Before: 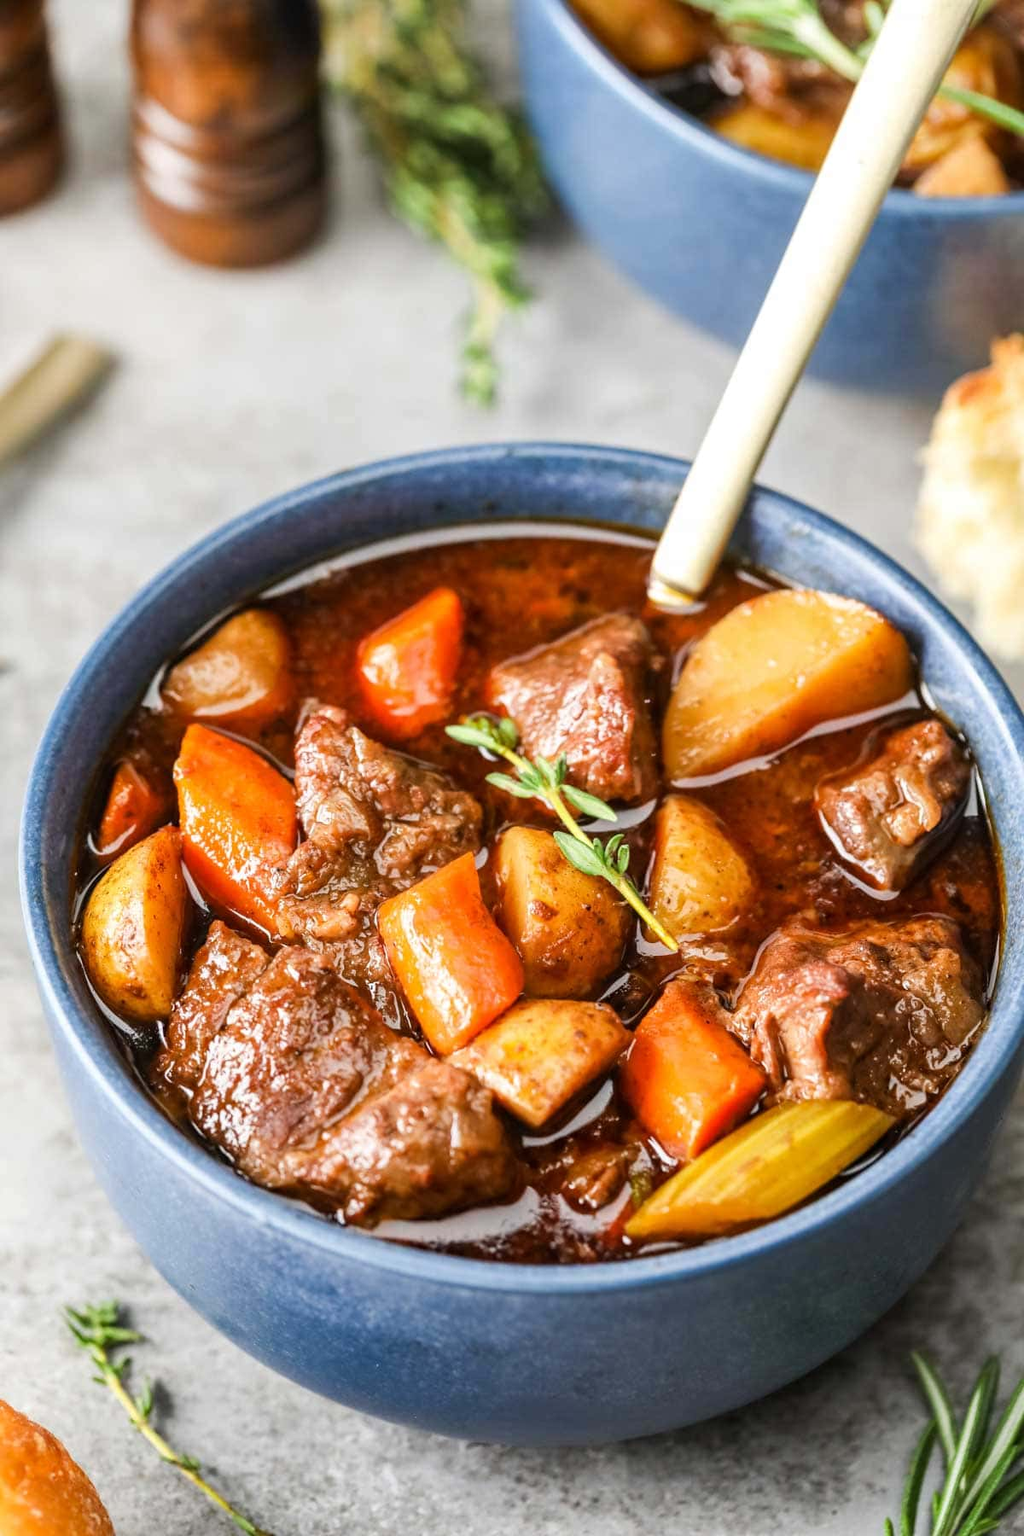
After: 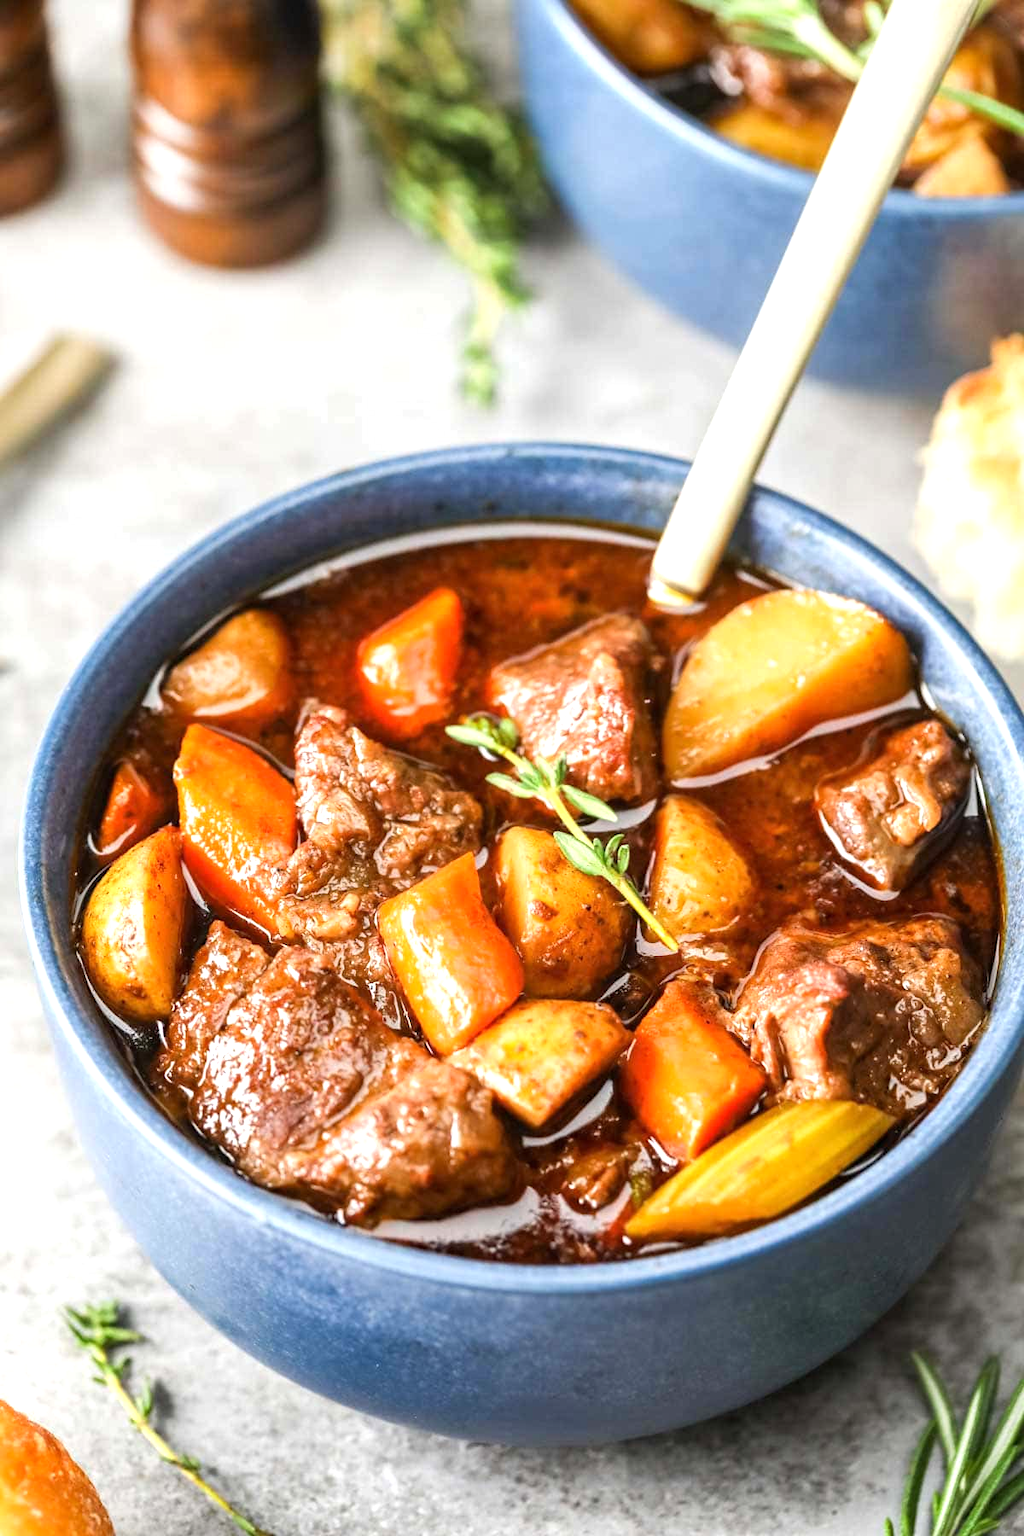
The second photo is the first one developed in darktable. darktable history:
exposure: exposure 0.462 EV, compensate highlight preservation false
